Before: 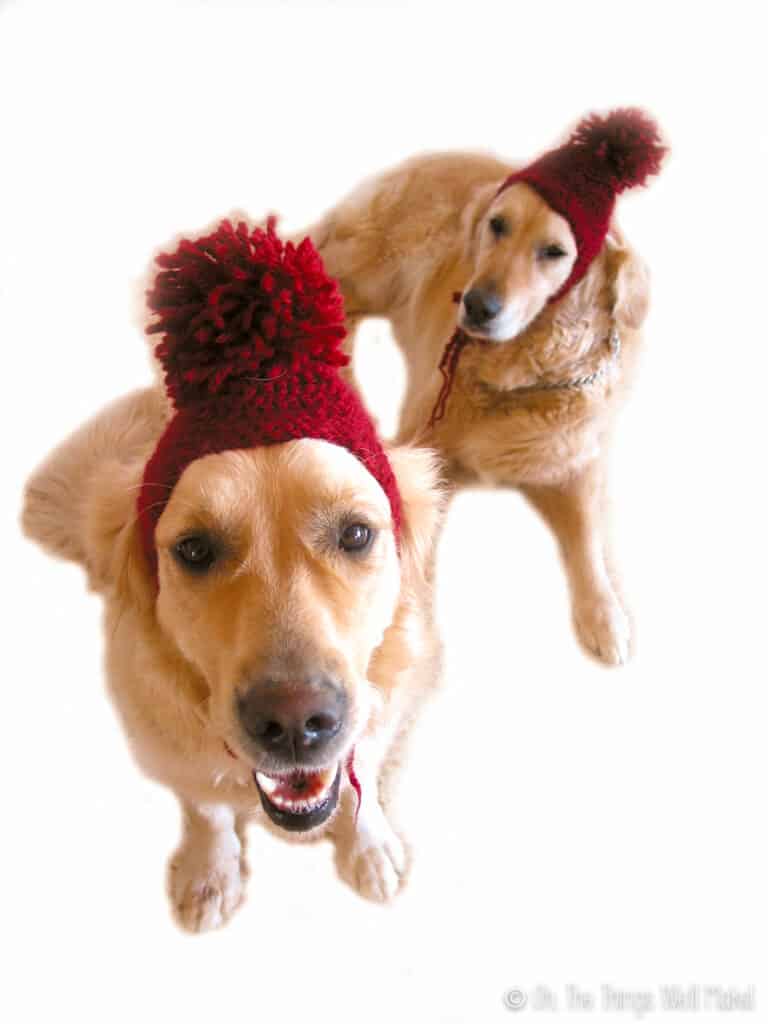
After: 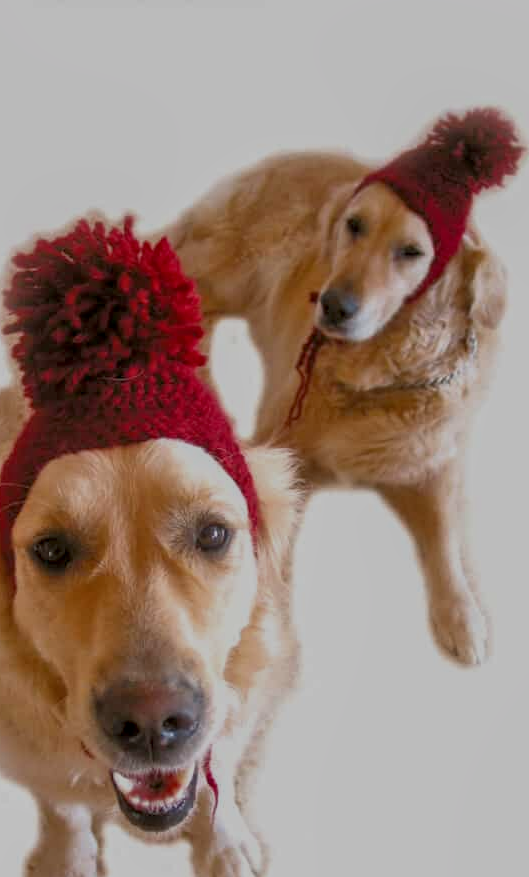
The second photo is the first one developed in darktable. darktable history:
local contrast: on, module defaults
crop: left 18.679%, right 12.327%, bottom 14.316%
tone equalizer: -8 EV -0.012 EV, -7 EV 0.028 EV, -6 EV -0.008 EV, -5 EV 0.005 EV, -4 EV -0.045 EV, -3 EV -0.237 EV, -2 EV -0.637 EV, -1 EV -0.983 EV, +0 EV -0.989 EV, mask exposure compensation -0.496 EV
